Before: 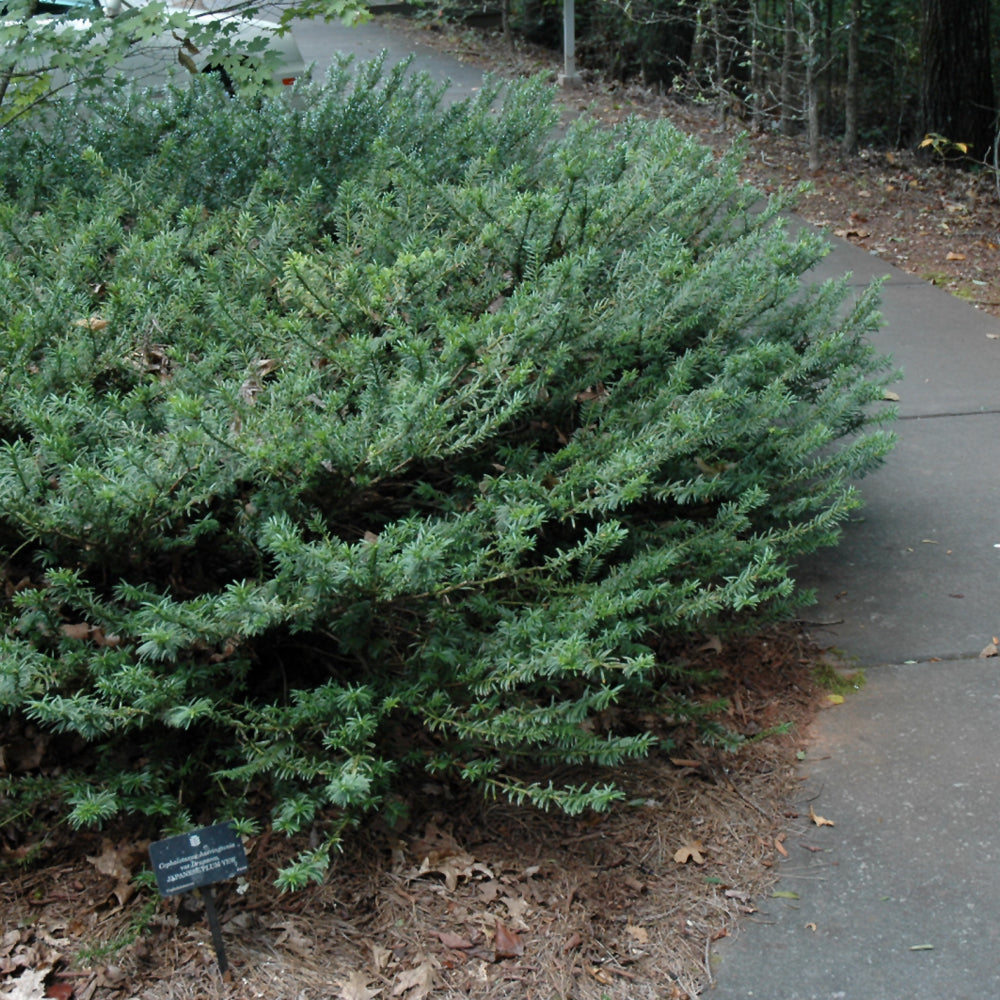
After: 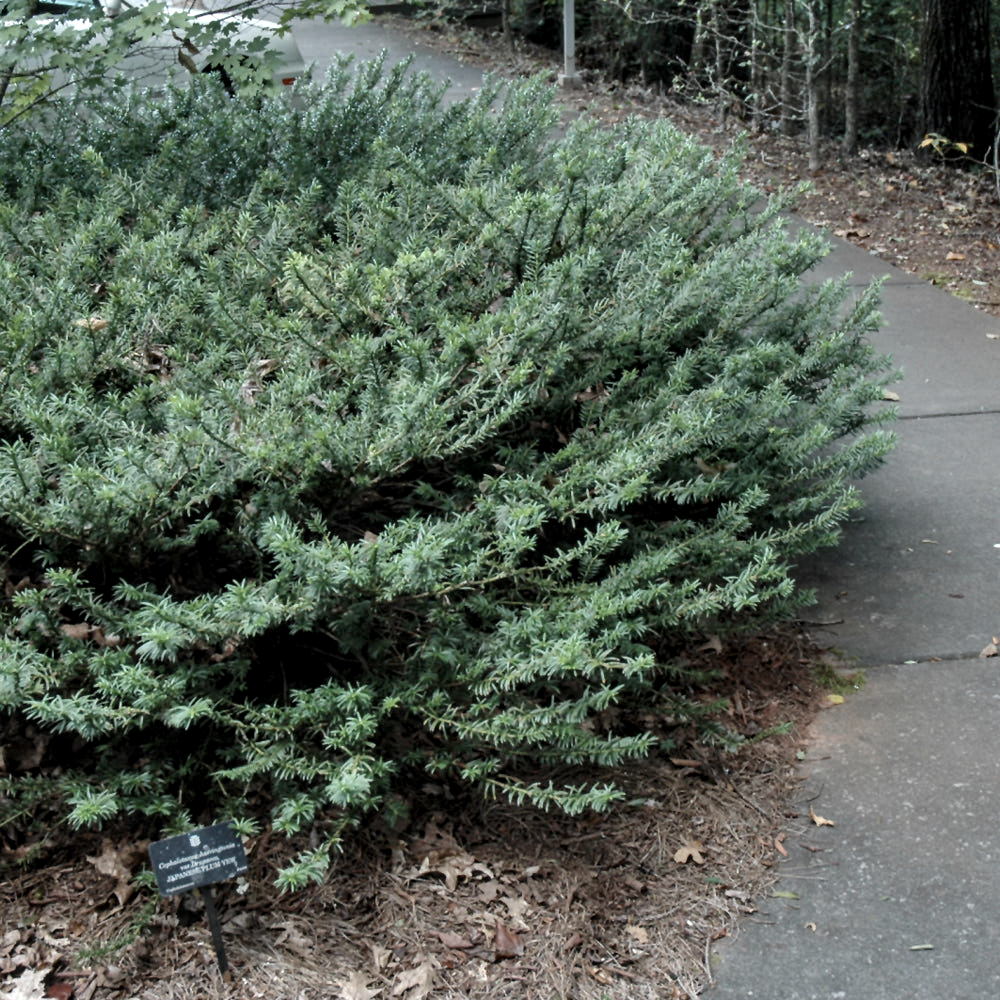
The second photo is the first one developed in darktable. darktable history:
contrast brightness saturation: contrast 0.101, saturation -0.282
exposure: exposure 0.131 EV, compensate highlight preservation false
local contrast: detail 130%
shadows and highlights: radius 100.99, shadows 50.31, highlights -65.88, soften with gaussian
